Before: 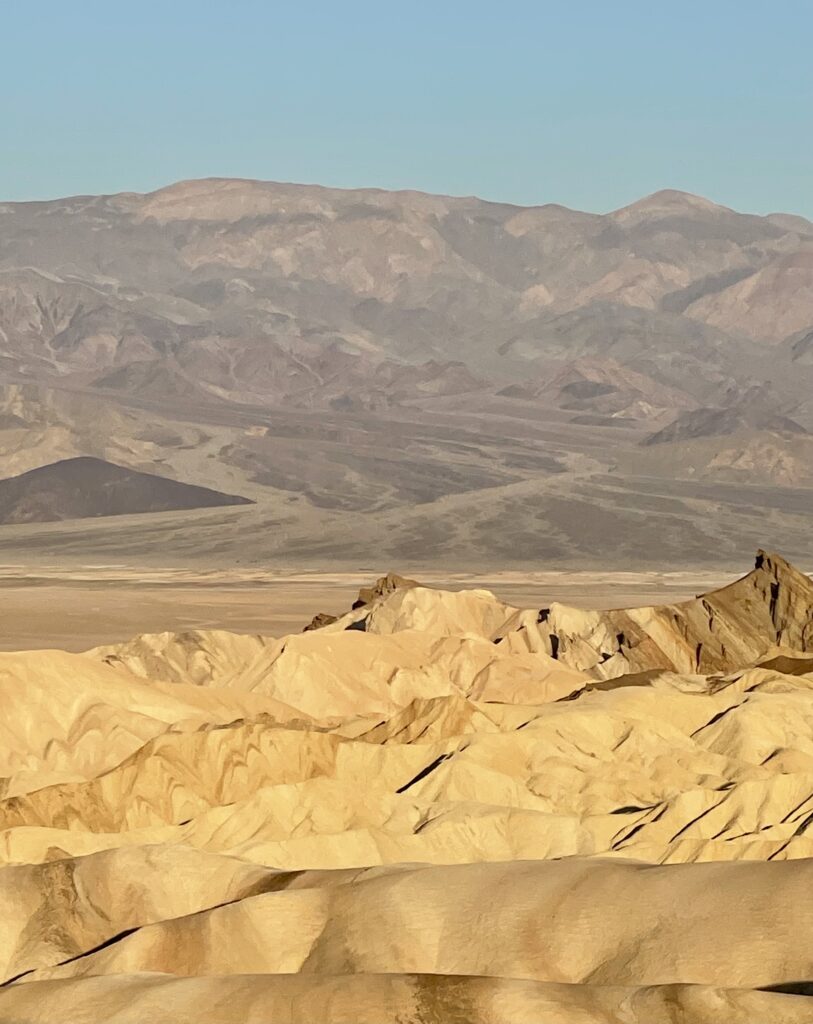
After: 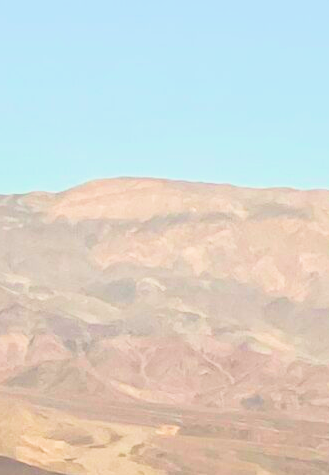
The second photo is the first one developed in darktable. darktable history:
exposure: exposure 1 EV, compensate highlight preservation false
crop and rotate: left 11.001%, top 0.119%, right 48.429%, bottom 53.47%
filmic rgb: middle gray luminance 12.71%, black relative exposure -10.1 EV, white relative exposure 3.47 EV, target black luminance 0%, hardness 5.66, latitude 45.19%, contrast 1.219, highlights saturation mix 5.15%, shadows ↔ highlights balance 27.11%
velvia: strength 44.33%
